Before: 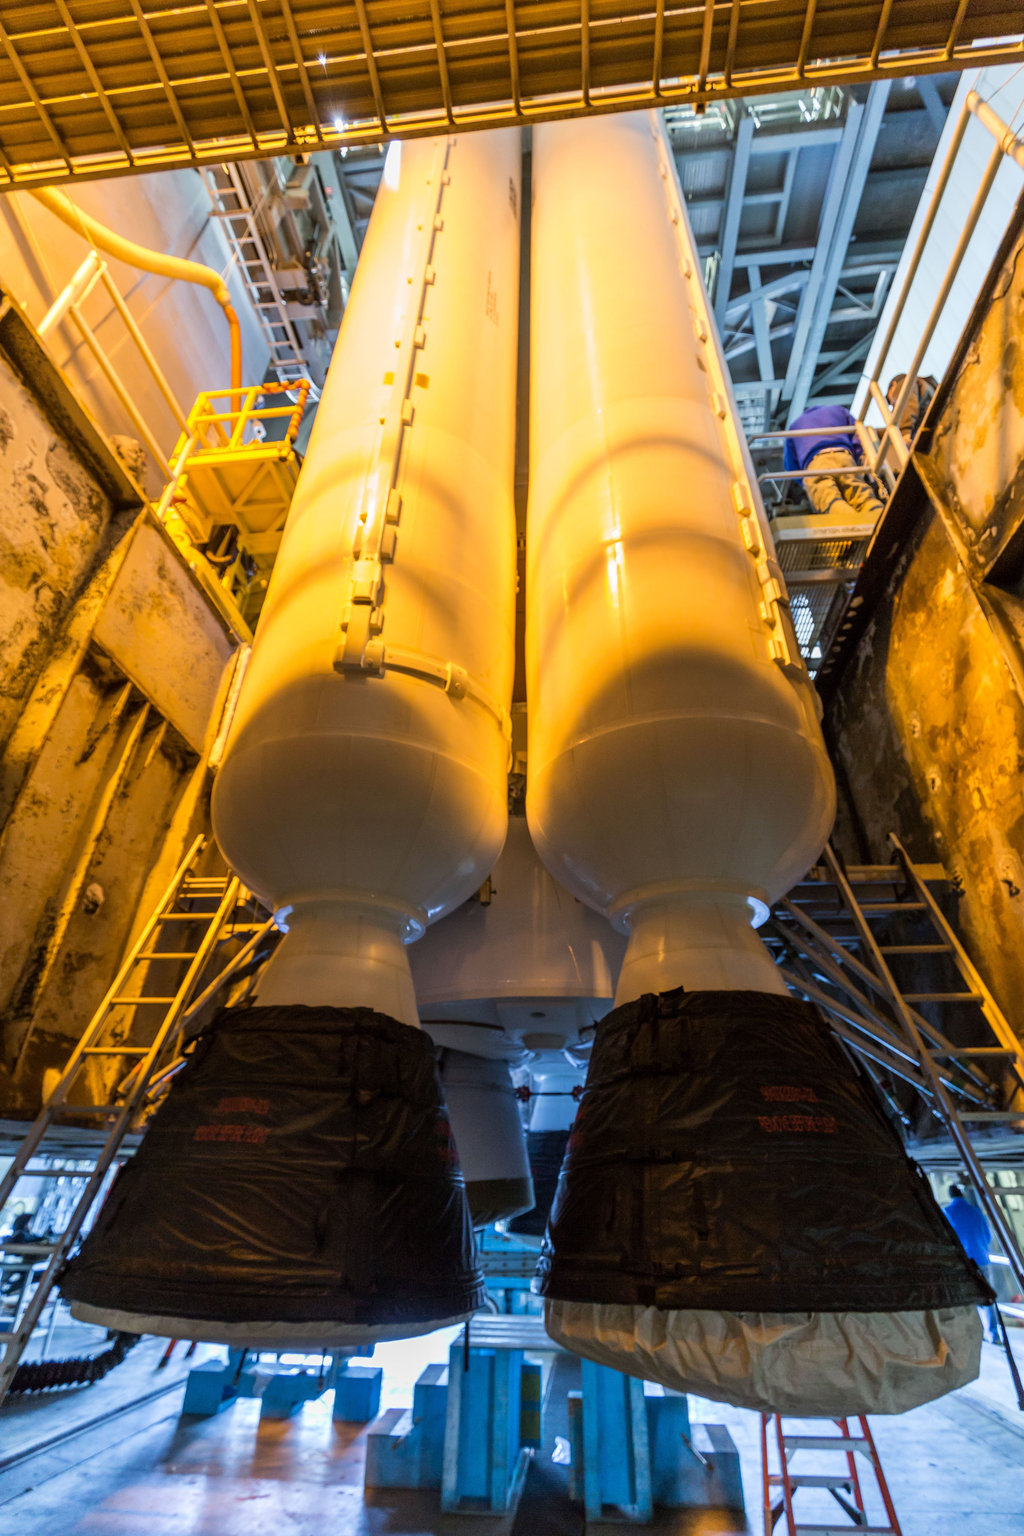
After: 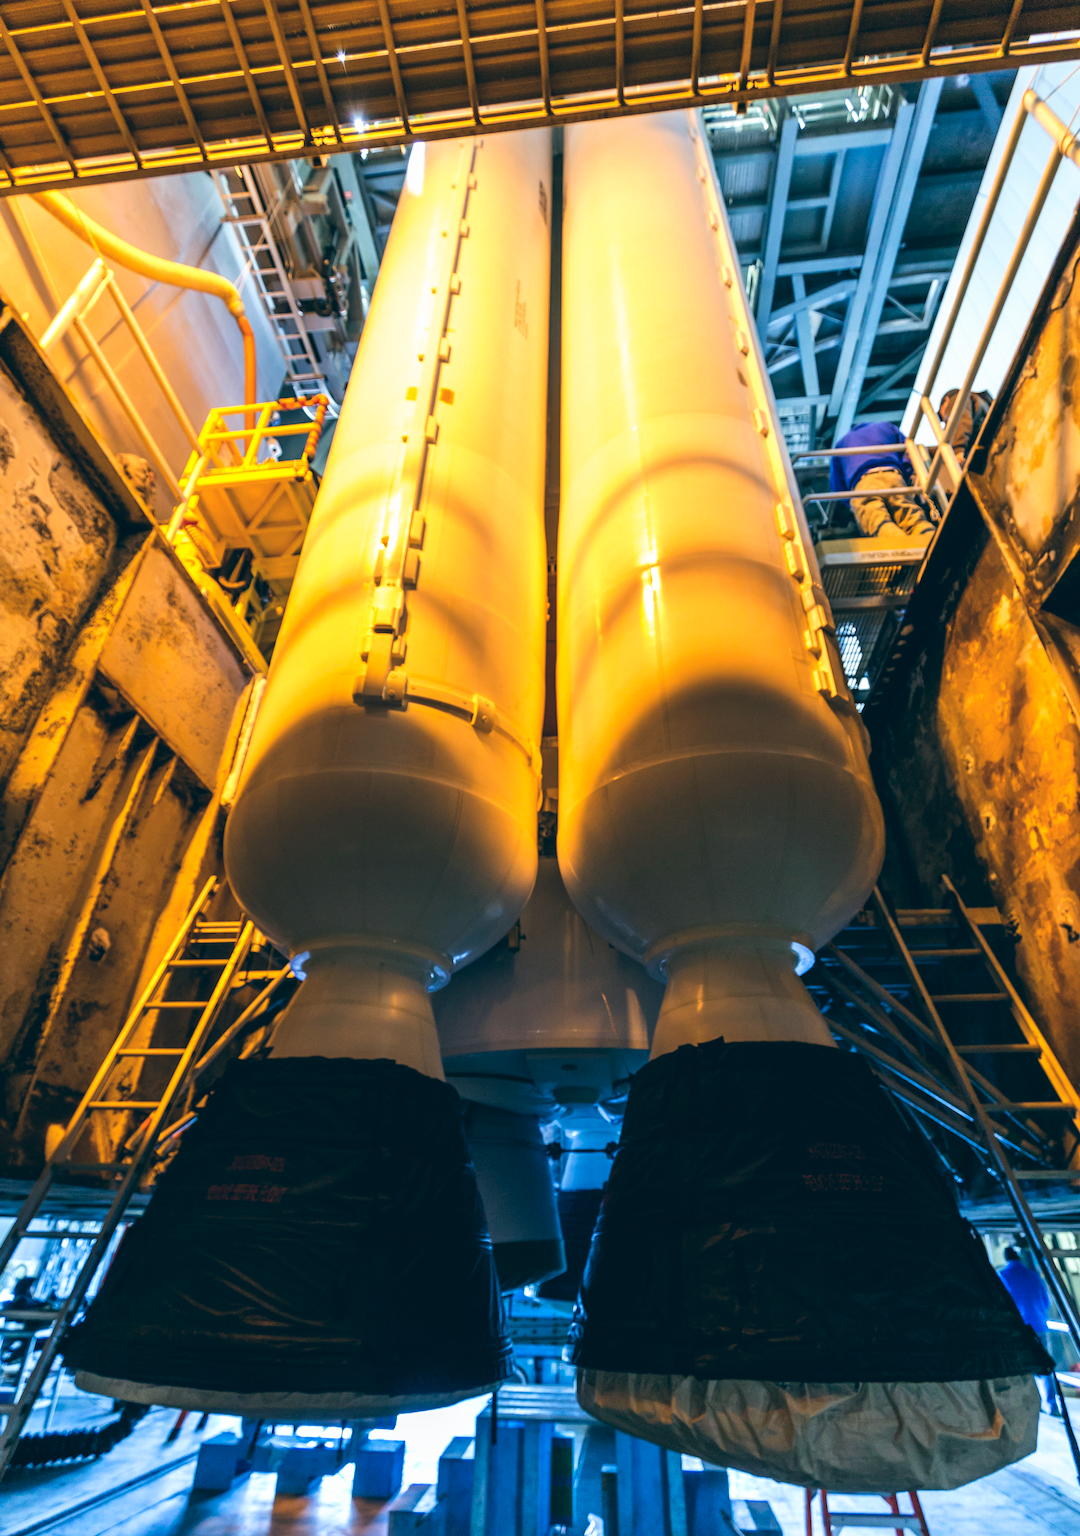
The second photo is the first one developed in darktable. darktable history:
color balance: lift [1.016, 0.983, 1, 1.017], gamma [0.958, 1, 1, 1], gain [0.981, 1.007, 0.993, 1.002], input saturation 118.26%, contrast 13.43%, contrast fulcrum 21.62%, output saturation 82.76%
exposure: exposure -0.293 EV, compensate highlight preservation false
tone curve: curves: ch0 [(0, 0) (0.003, 0.002) (0.011, 0.006) (0.025, 0.014) (0.044, 0.025) (0.069, 0.039) (0.1, 0.056) (0.136, 0.086) (0.177, 0.129) (0.224, 0.183) (0.277, 0.247) (0.335, 0.318) (0.399, 0.395) (0.468, 0.48) (0.543, 0.571) (0.623, 0.668) (0.709, 0.773) (0.801, 0.873) (0.898, 0.978) (1, 1)], preserve colors none
crop: top 0.448%, right 0.264%, bottom 5.045%
white balance: emerald 1
